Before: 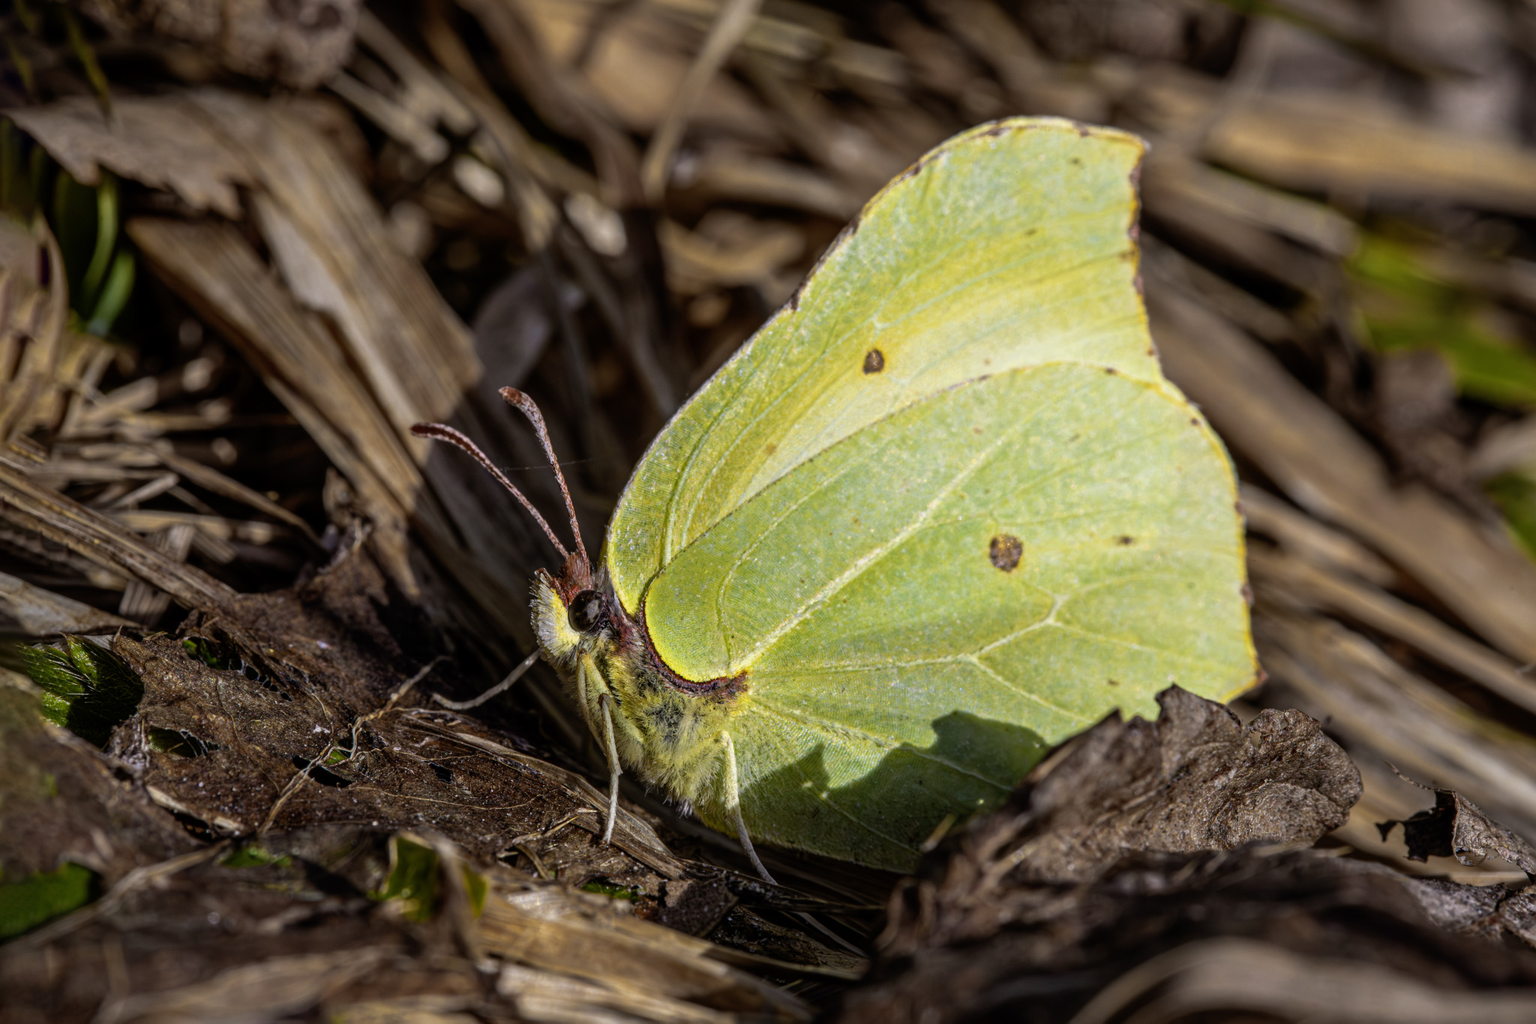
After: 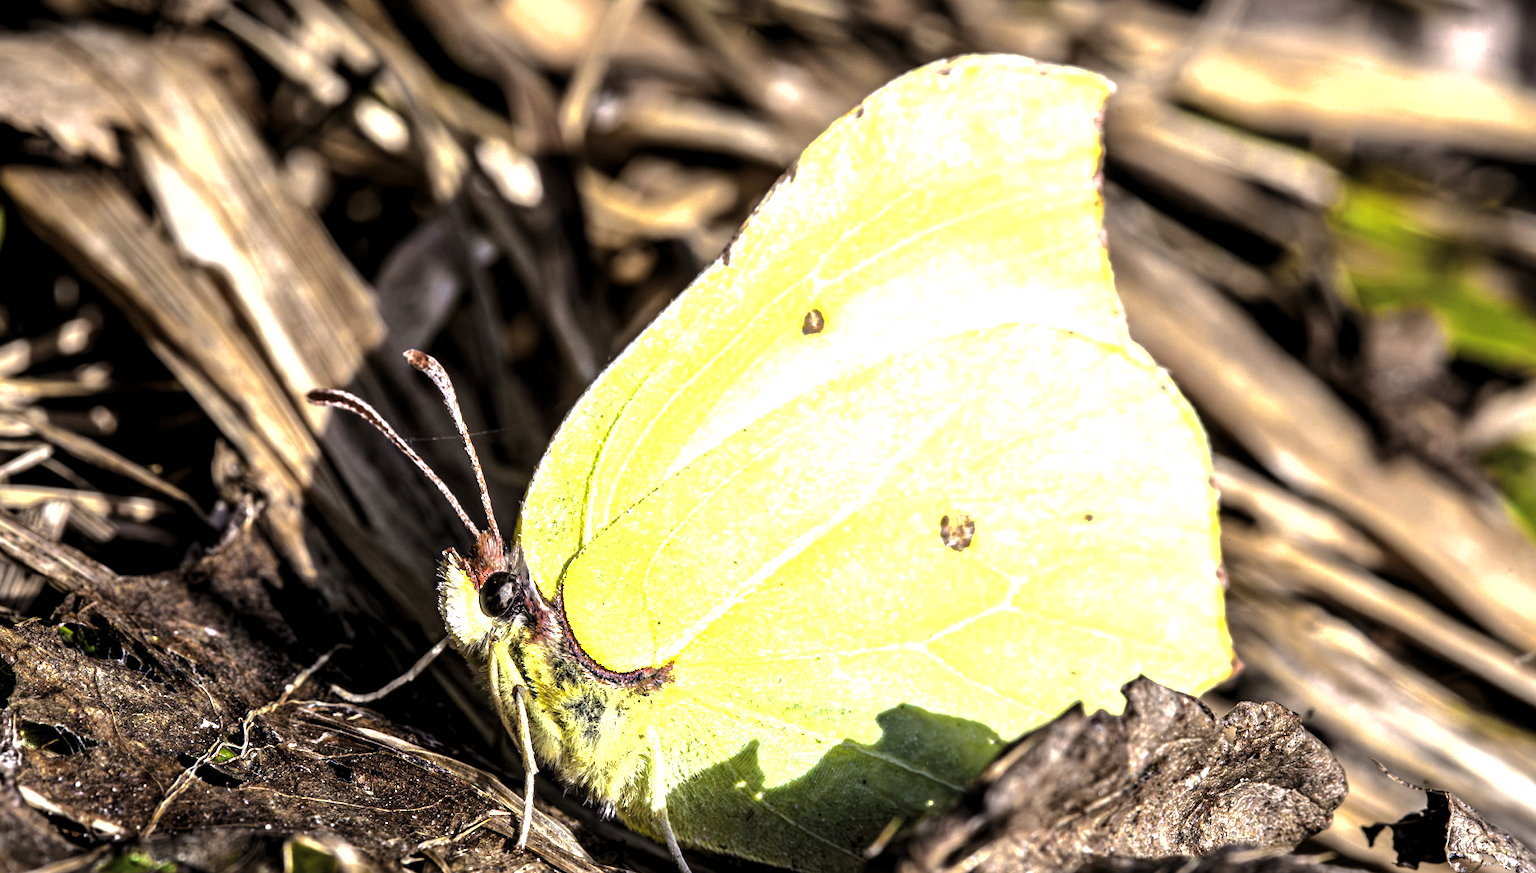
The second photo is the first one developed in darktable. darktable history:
exposure: exposure 1.996 EV, compensate highlight preservation false
crop: left 8.448%, top 6.57%, bottom 15.27%
levels: white 99.98%, levels [0.101, 0.578, 0.953]
shadows and highlights: shadows -20.47, white point adjustment -2.11, highlights -35.18
tone equalizer: edges refinement/feathering 500, mask exposure compensation -1.57 EV, preserve details no
contrast brightness saturation: contrast 0.051, brightness 0.055, saturation 0.012
